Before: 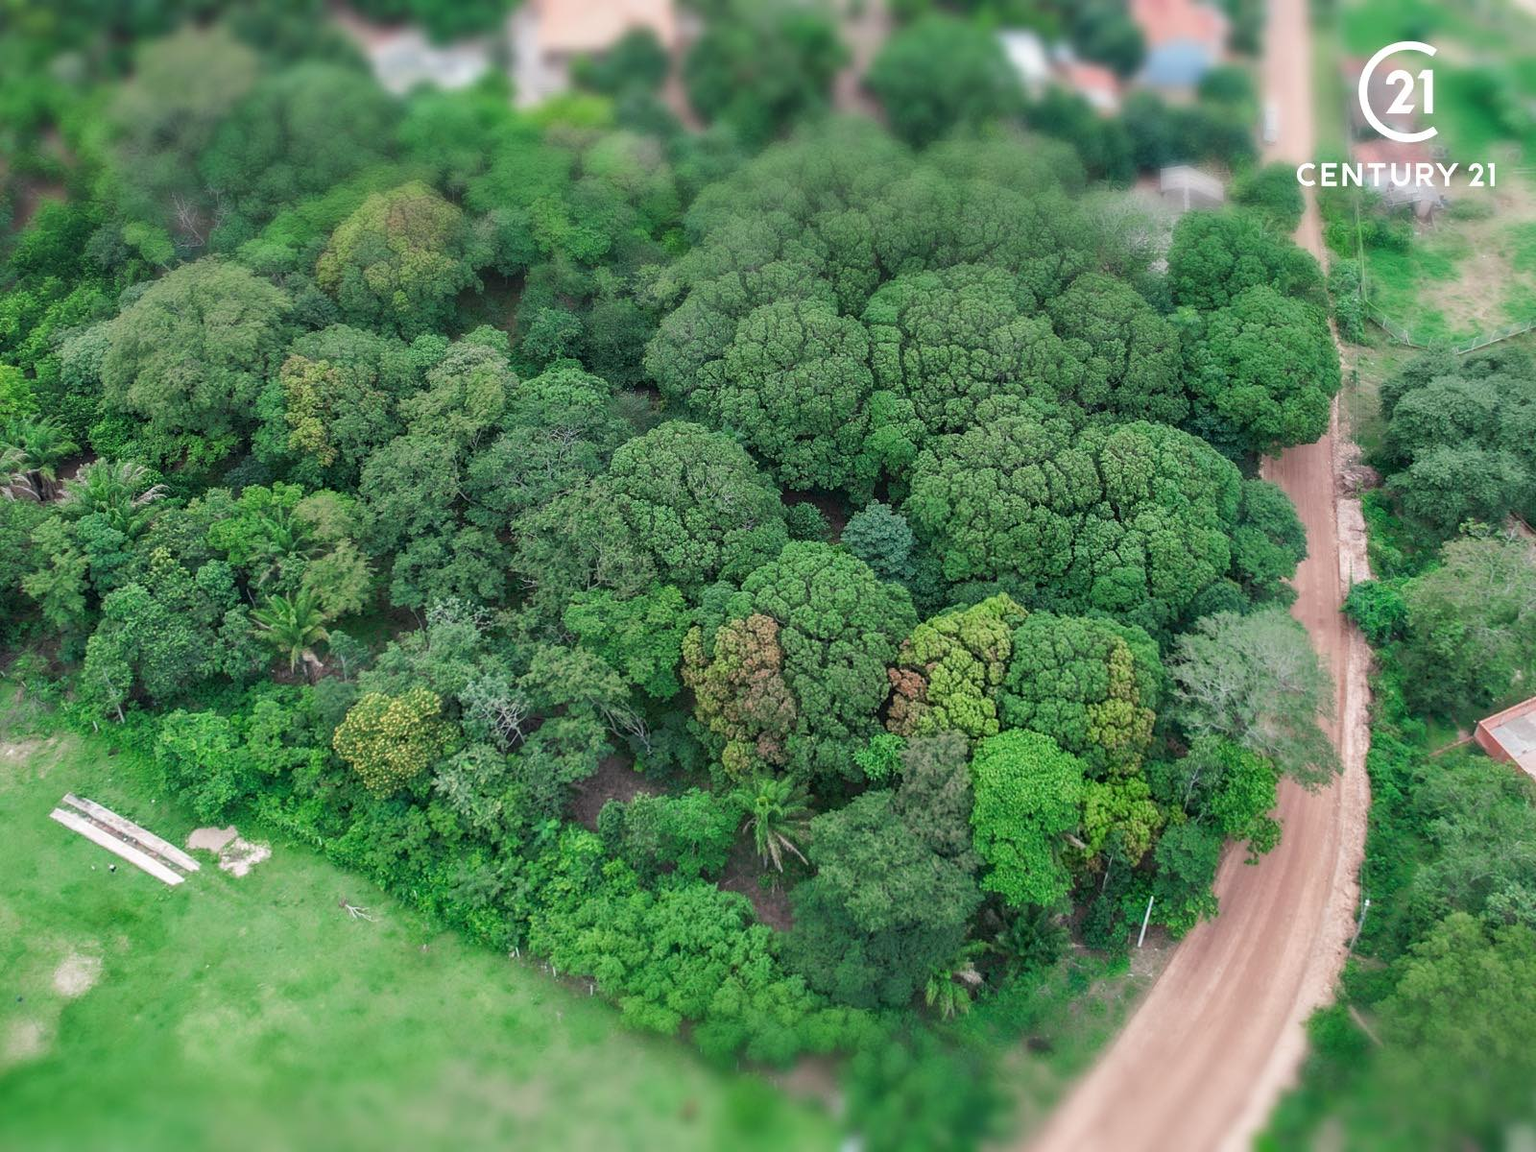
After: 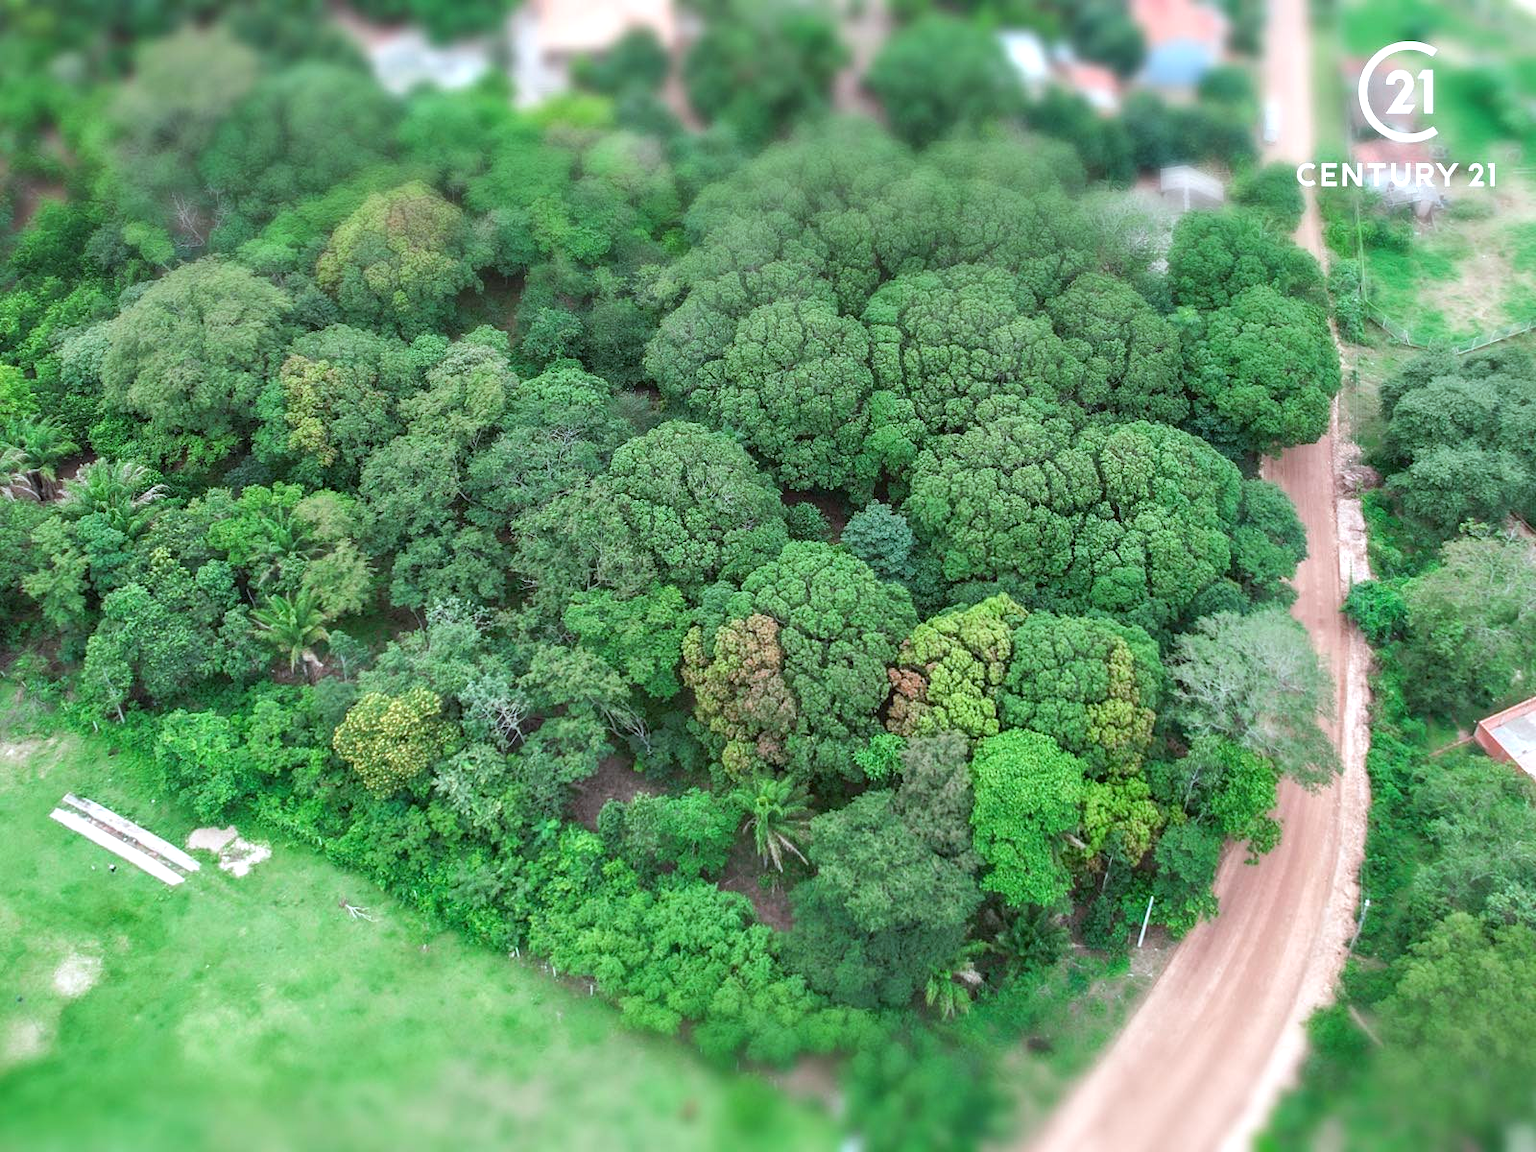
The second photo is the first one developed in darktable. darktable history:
color correction: highlights a* -3.28, highlights b* -6.24, shadows a* 3.1, shadows b* 5.19
exposure: black level correction 0.001, exposure 0.5 EV, compensate exposure bias true, compensate highlight preservation false
